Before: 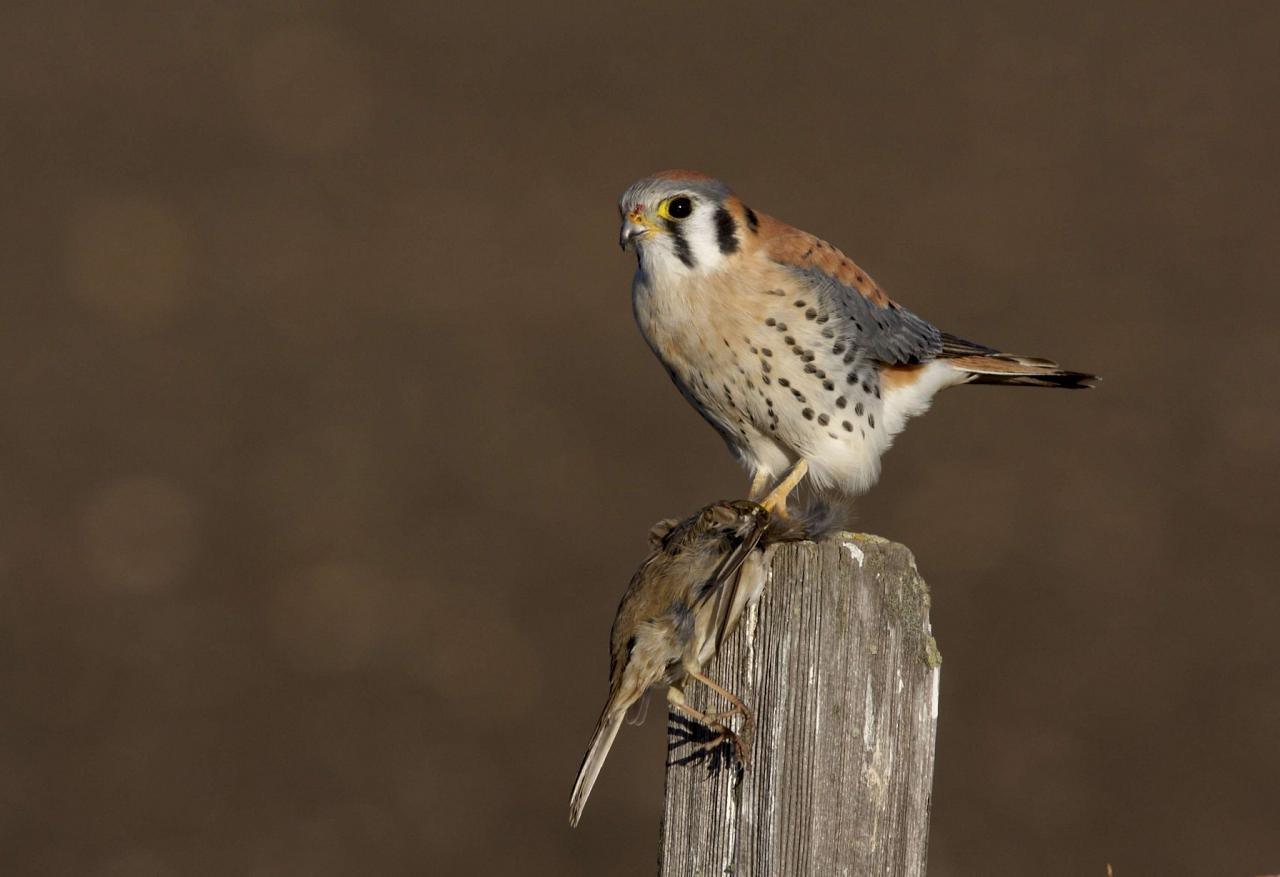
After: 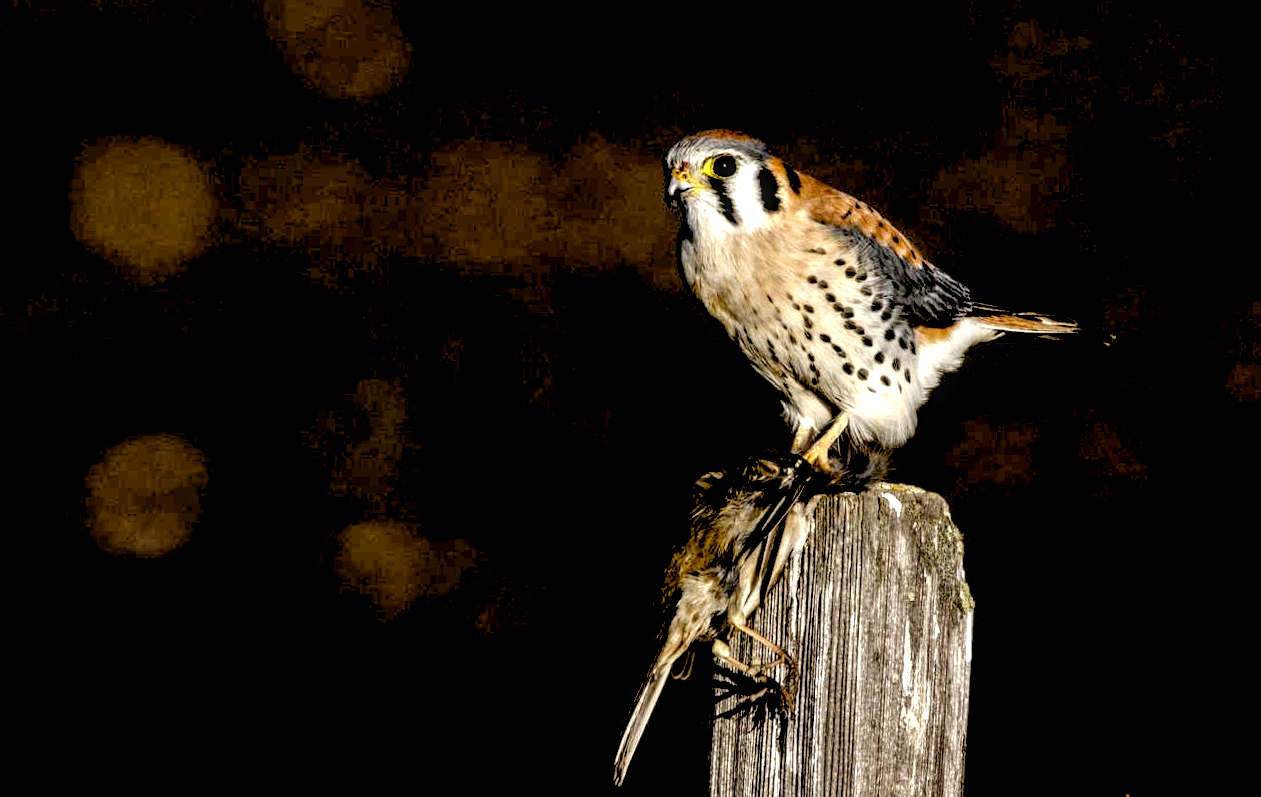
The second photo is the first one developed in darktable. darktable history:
local contrast: detail 203%
exposure: black level correction 0.047, exposure 0.013 EV, compensate highlight preservation false
rgb levels: levels [[0.01, 0.419, 0.839], [0, 0.5, 1], [0, 0.5, 1]]
rotate and perspective: rotation -0.013°, lens shift (vertical) -0.027, lens shift (horizontal) 0.178, crop left 0.016, crop right 0.989, crop top 0.082, crop bottom 0.918
